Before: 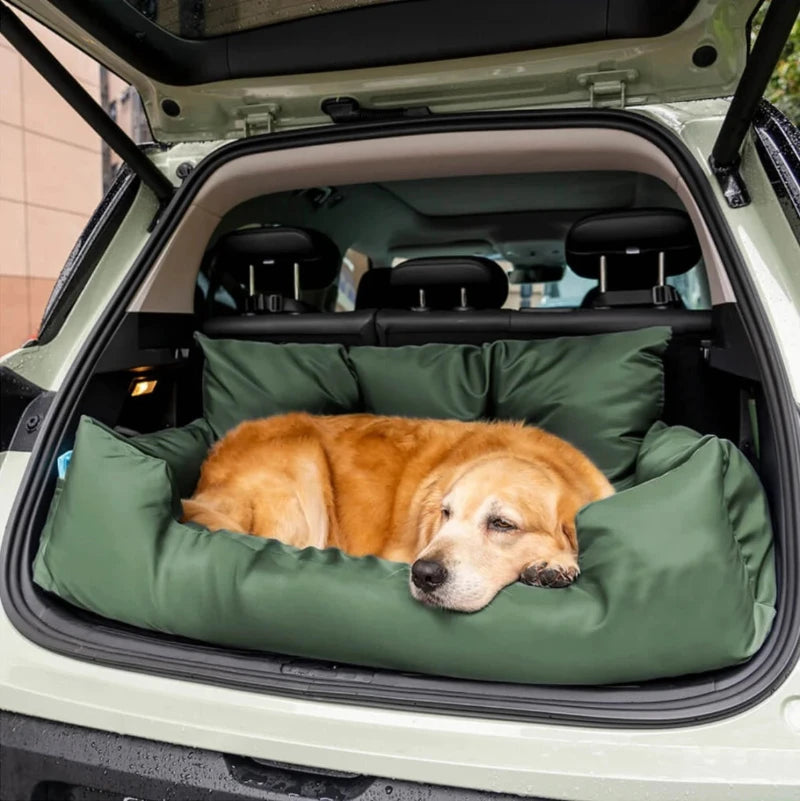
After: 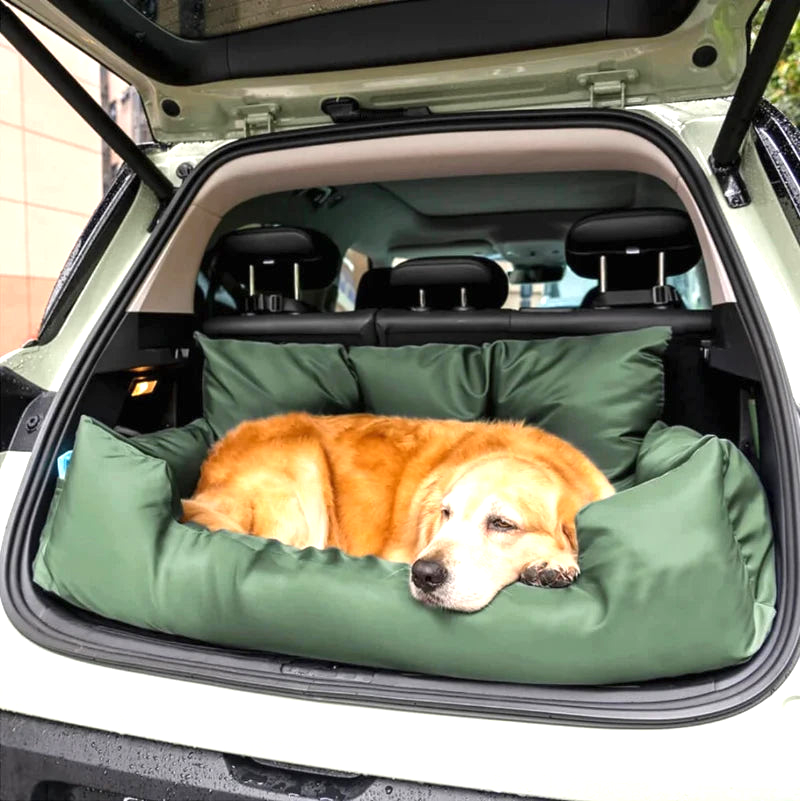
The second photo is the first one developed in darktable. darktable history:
exposure: black level correction 0, exposure 0.862 EV, compensate highlight preservation false
